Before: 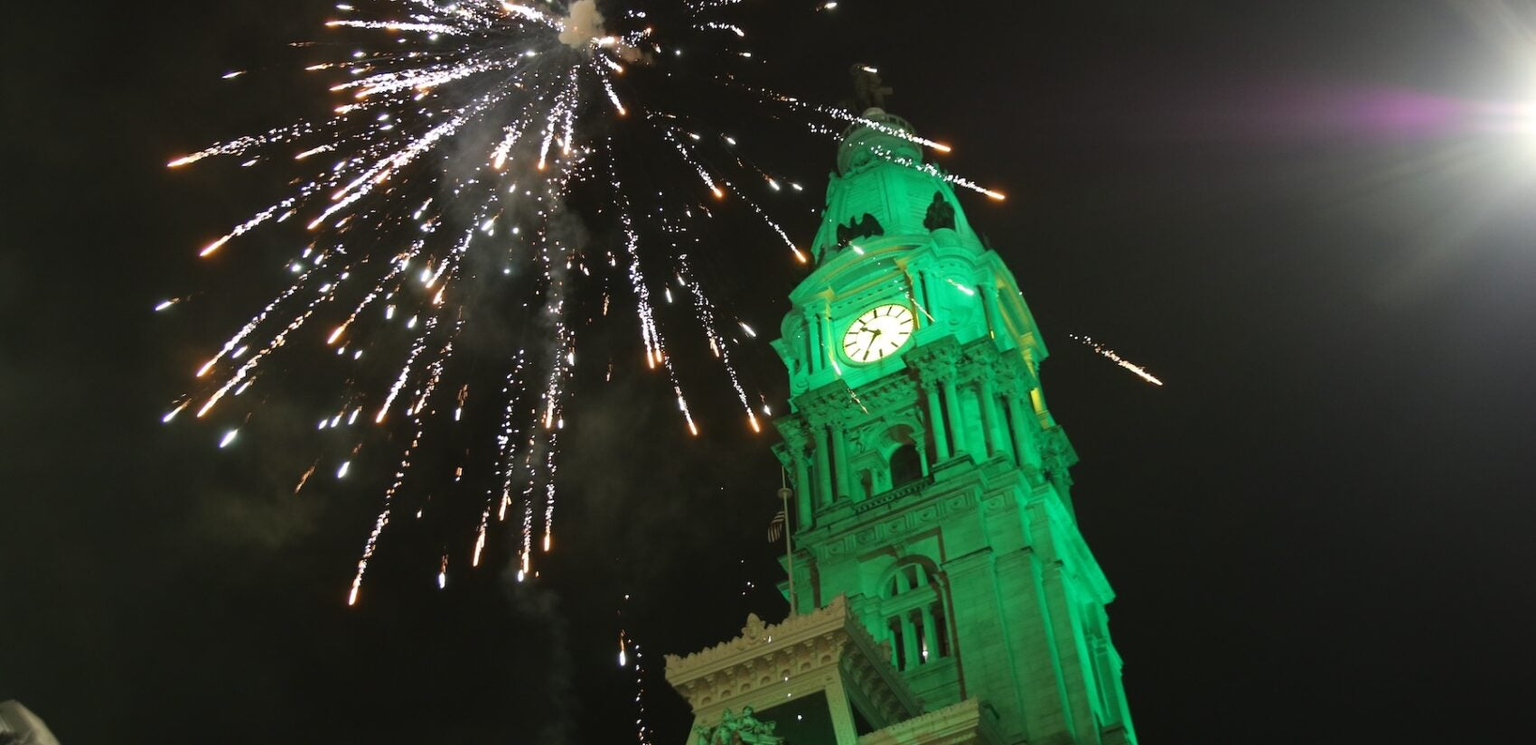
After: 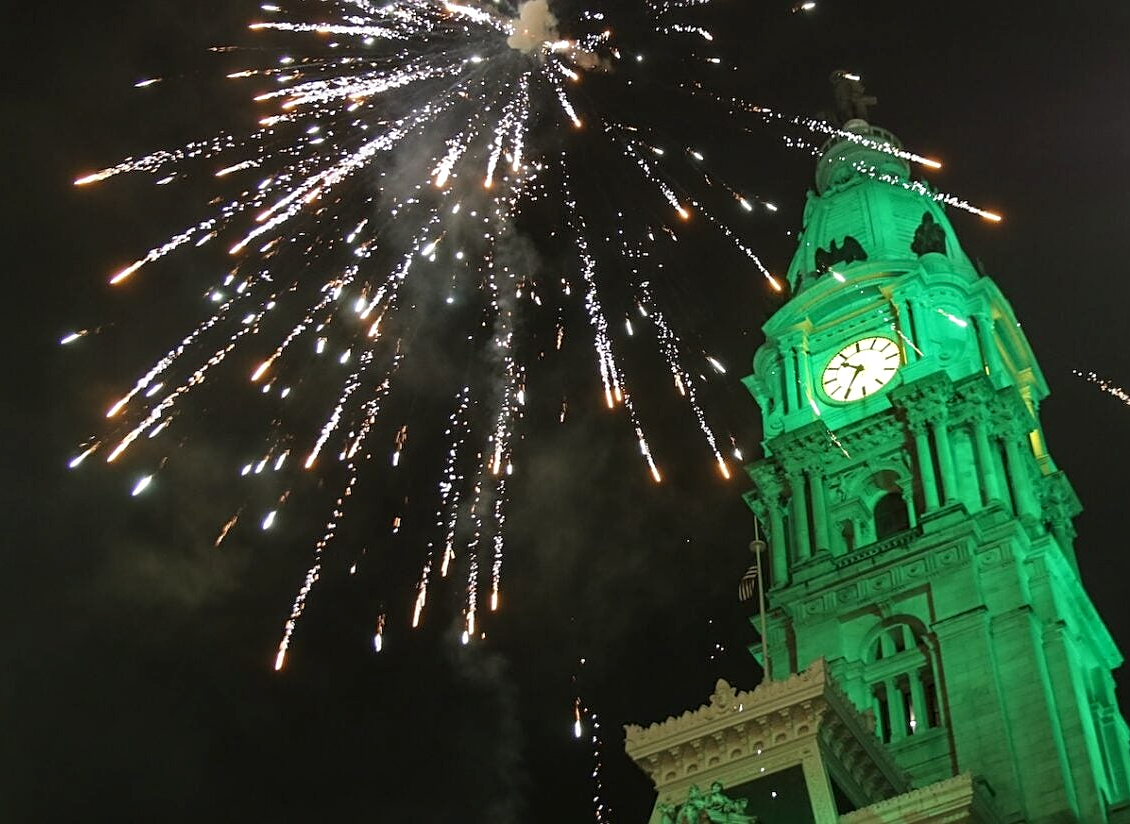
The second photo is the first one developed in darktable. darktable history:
crop and rotate: left 6.615%, right 26.9%
sharpen: on, module defaults
local contrast: on, module defaults
